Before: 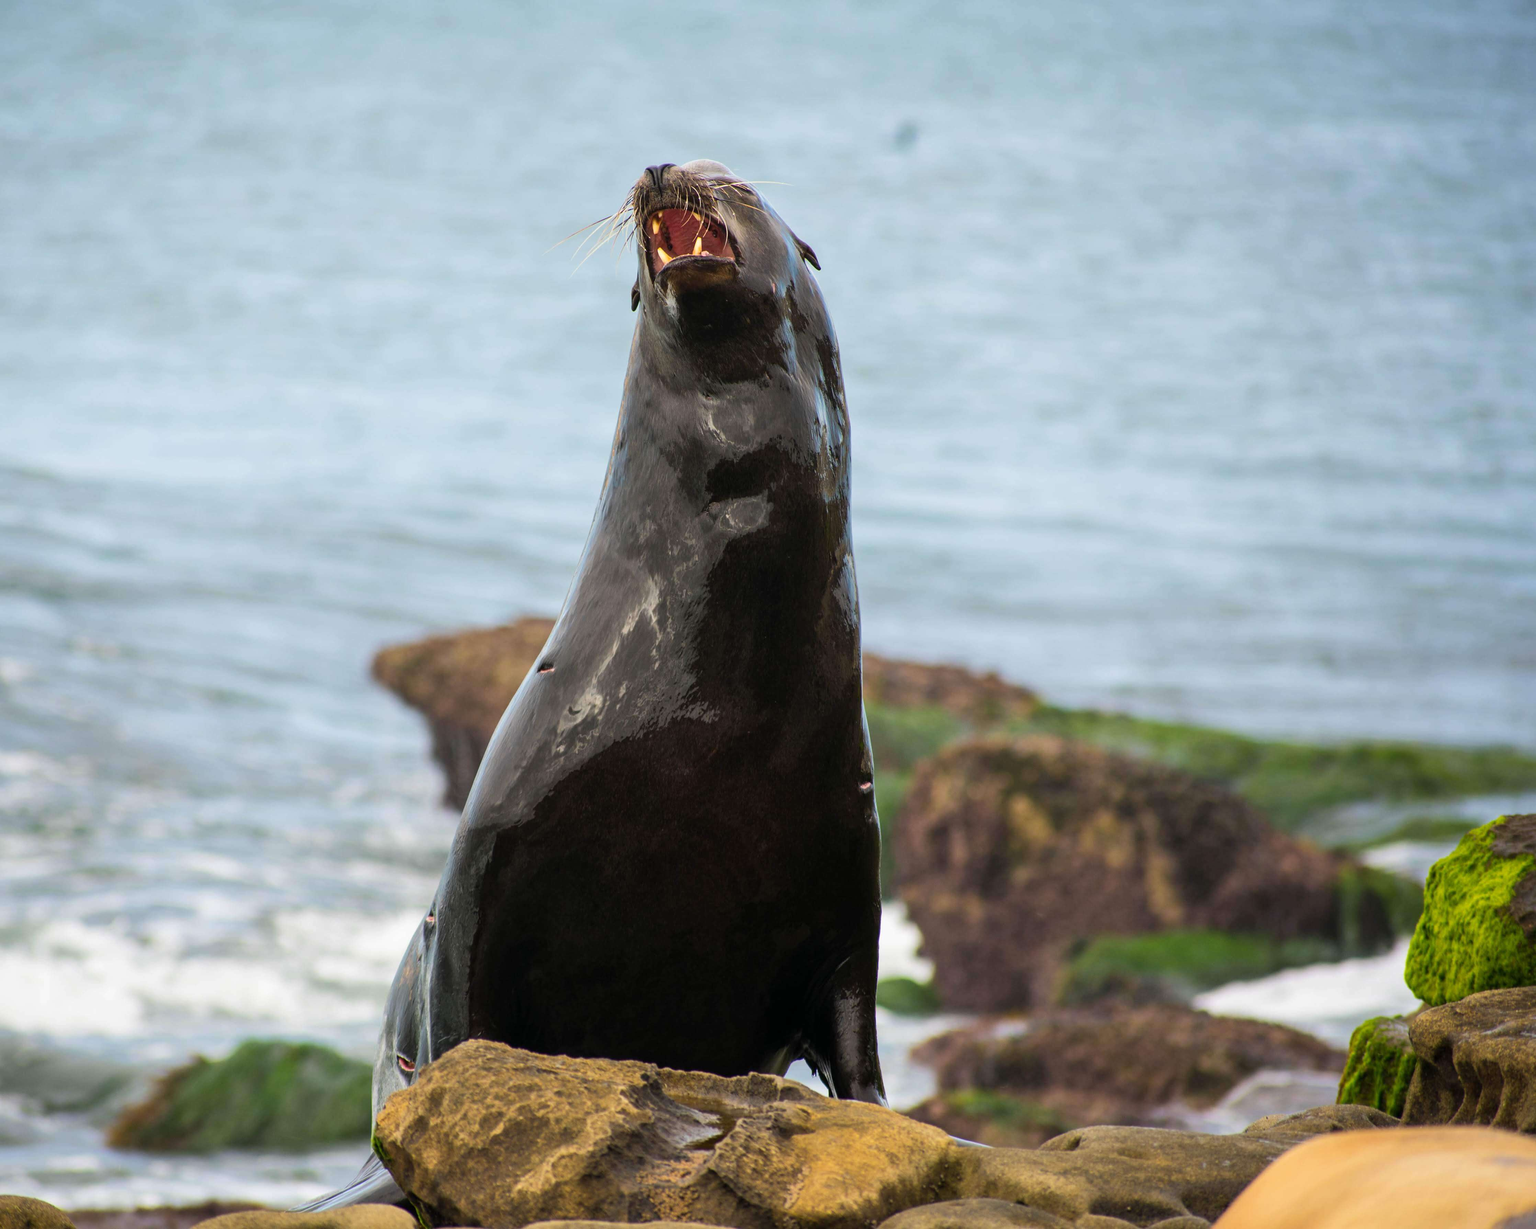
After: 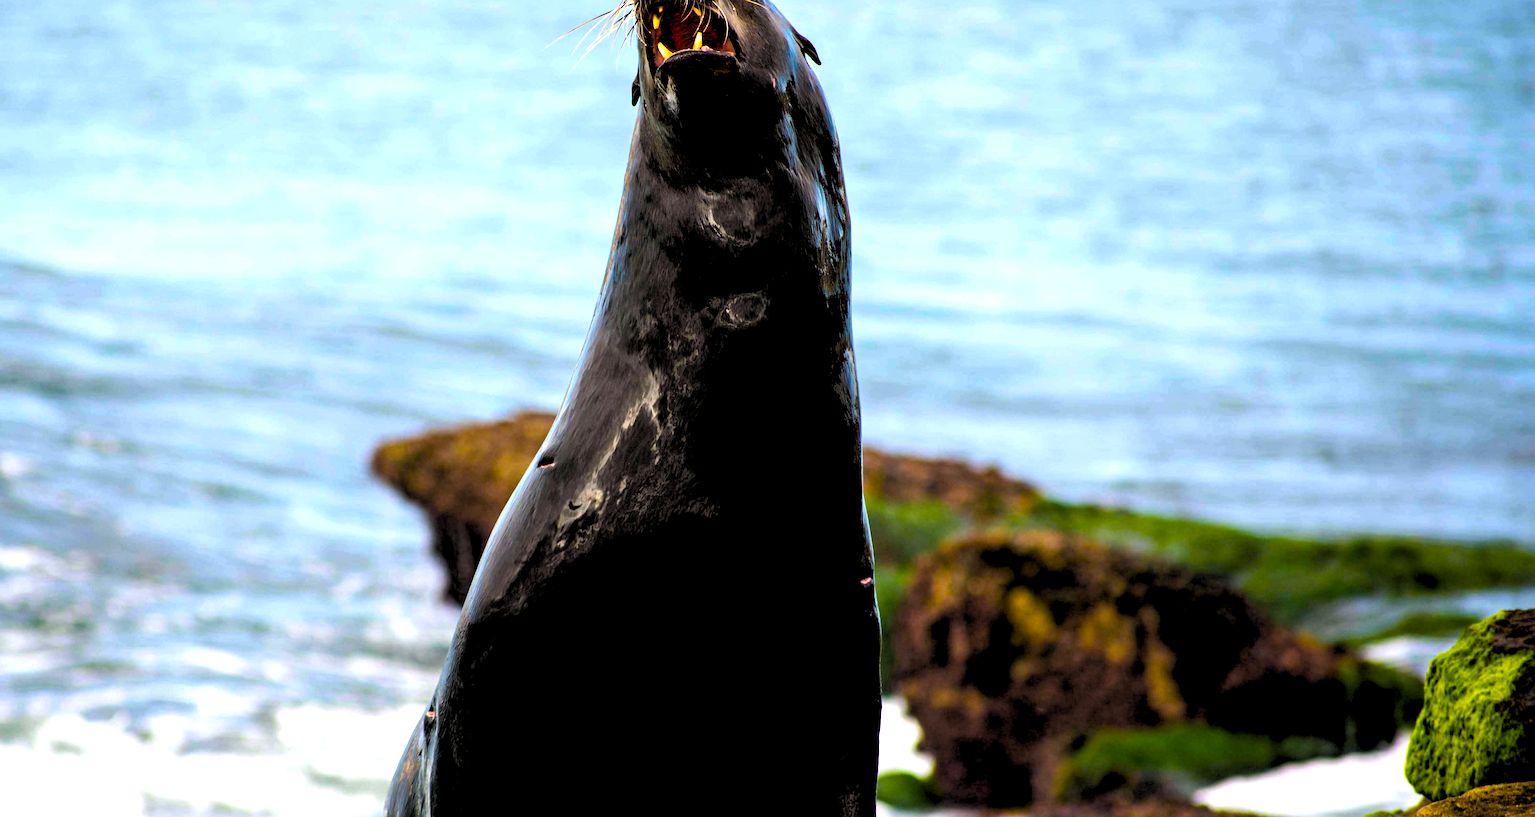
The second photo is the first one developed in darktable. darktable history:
crop: top 16.727%, bottom 16.727%
color balance rgb: linear chroma grading › global chroma 9%, perceptual saturation grading › global saturation 36%, perceptual saturation grading › shadows 35%, perceptual brilliance grading › global brilliance 15%, perceptual brilliance grading › shadows -35%, global vibrance 15%
white balance: red 1.004, blue 1.024
rgb levels: levels [[0.034, 0.472, 0.904], [0, 0.5, 1], [0, 0.5, 1]]
haze removal: compatibility mode true, adaptive false
